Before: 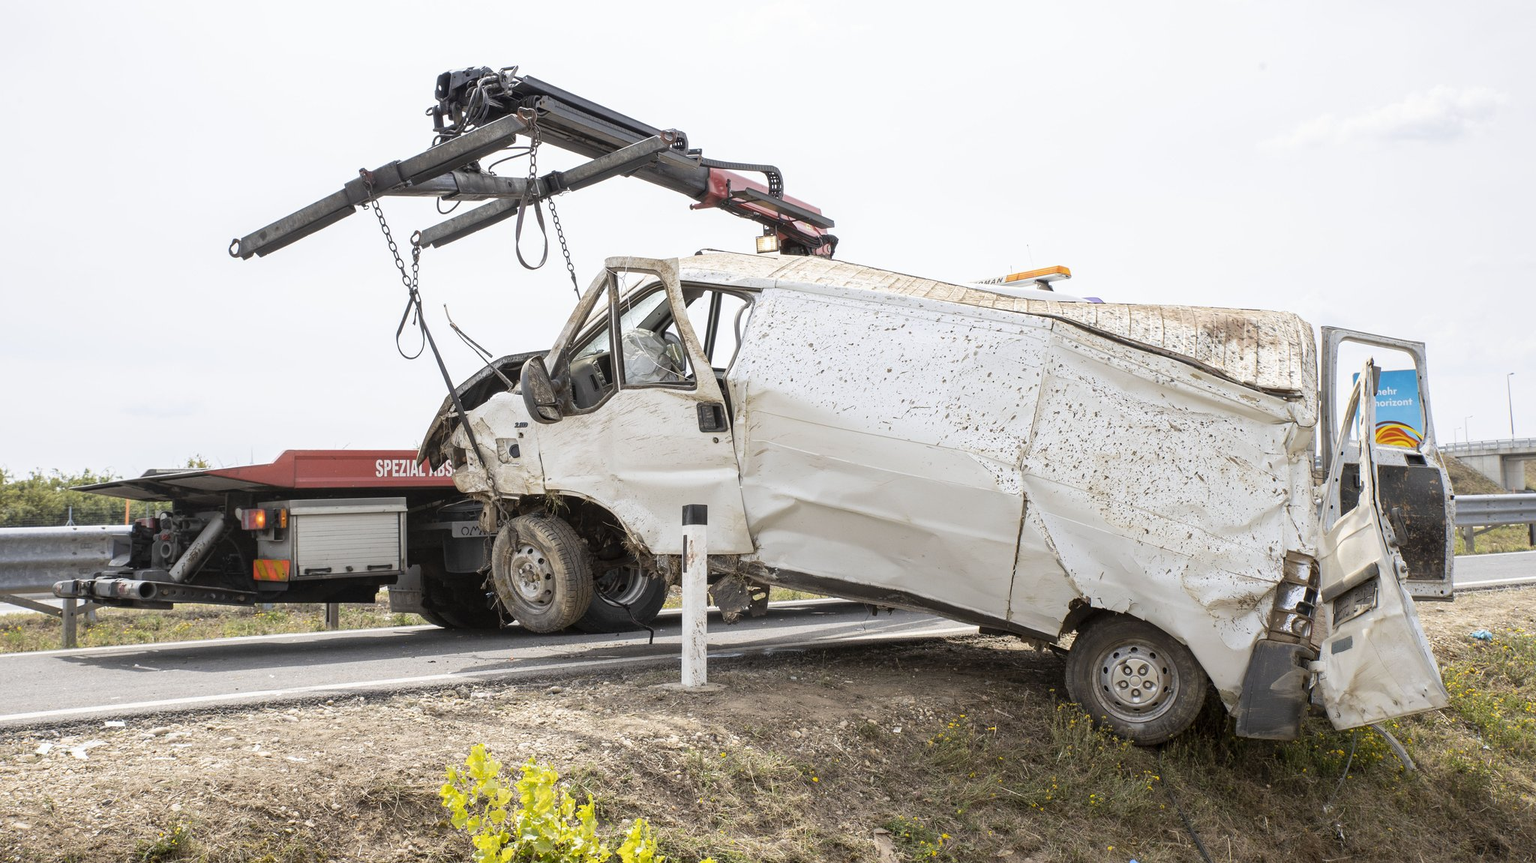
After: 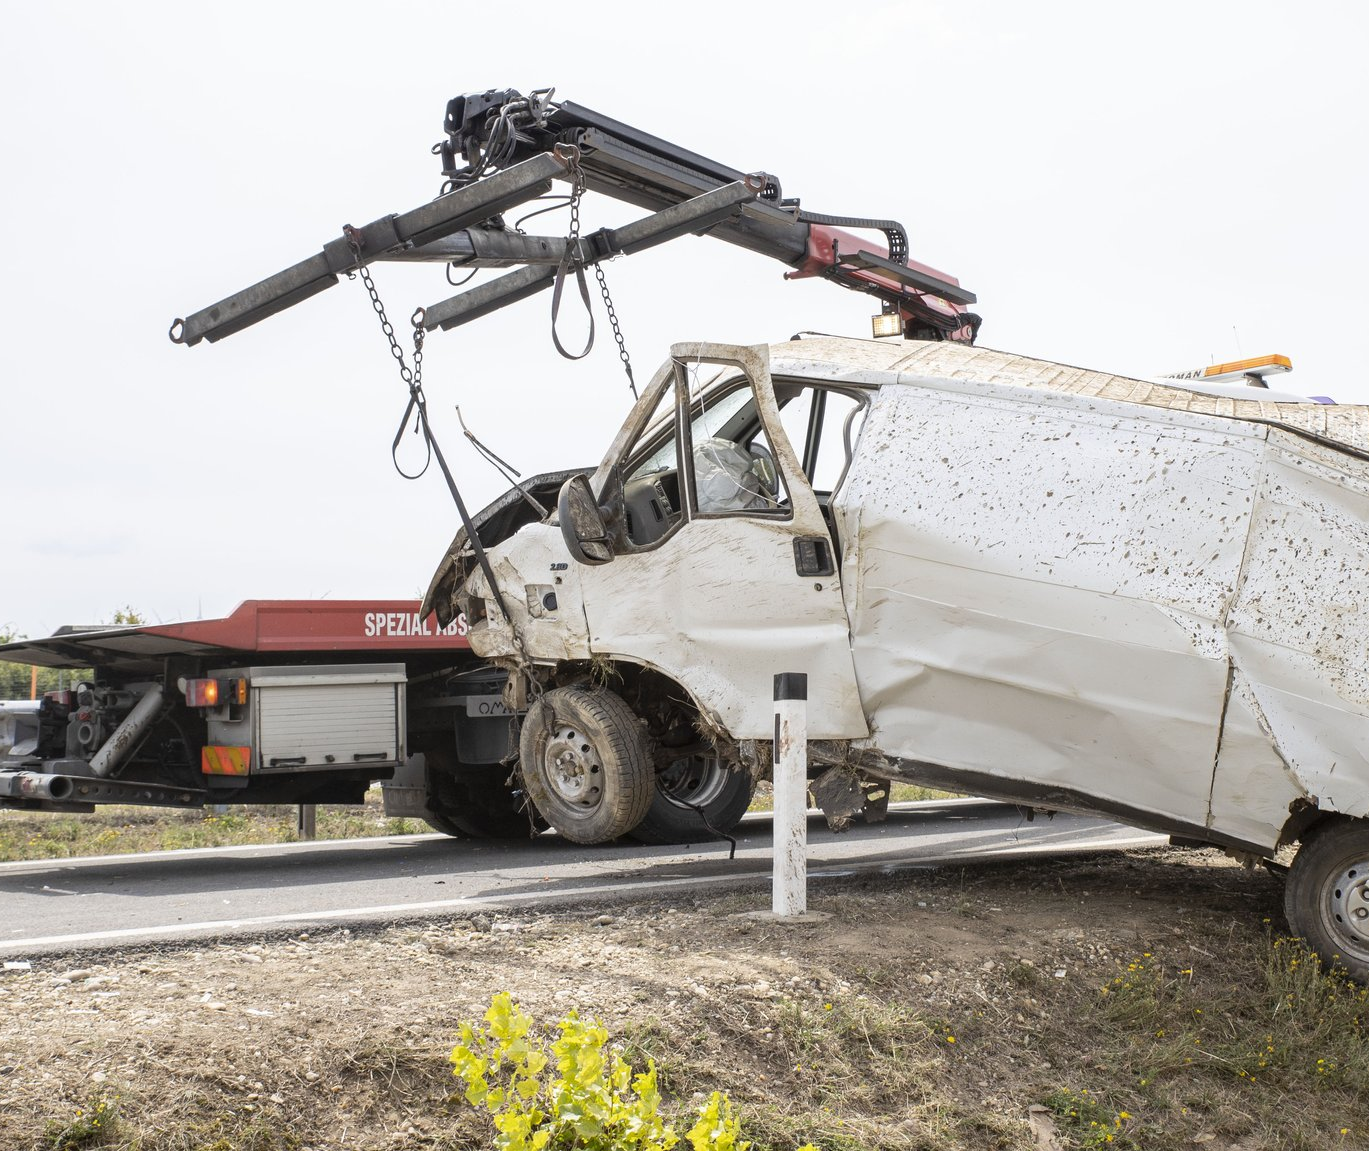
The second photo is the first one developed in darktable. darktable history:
crop and rotate: left 6.675%, right 26.438%
